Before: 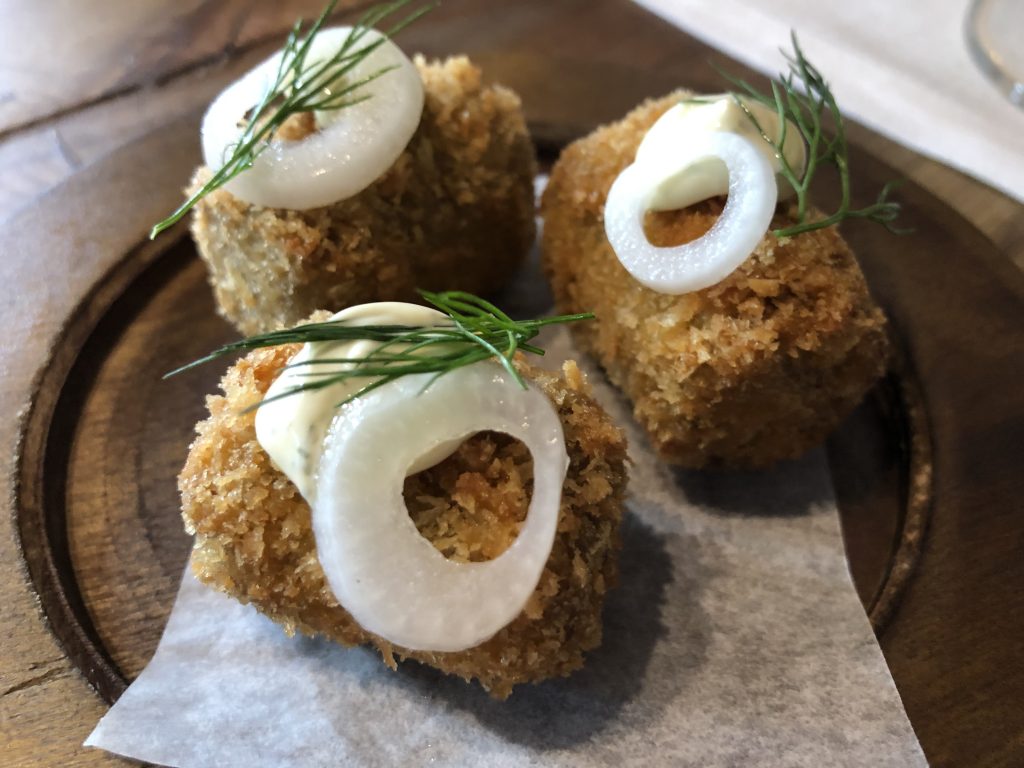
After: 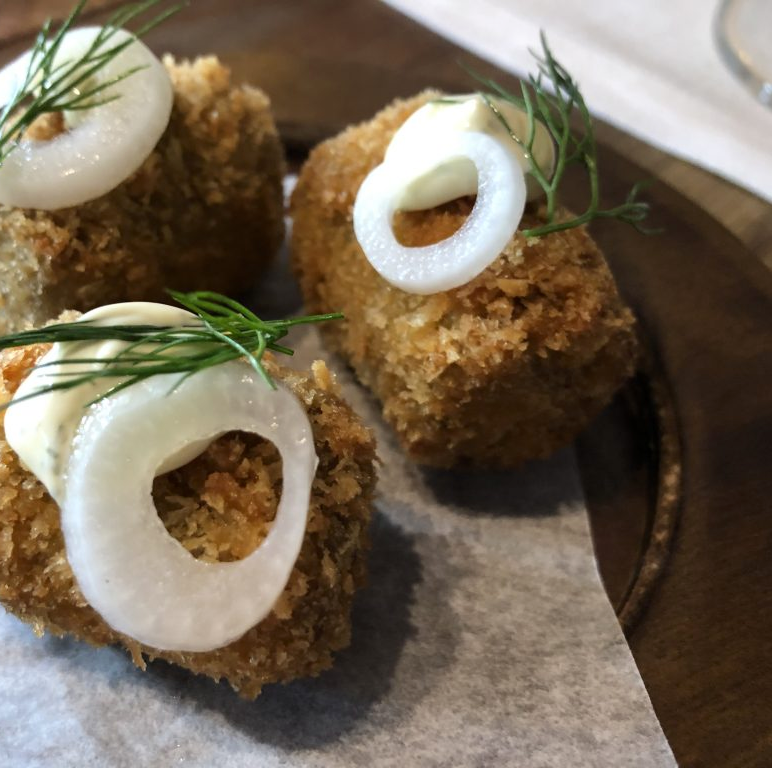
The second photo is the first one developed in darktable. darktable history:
crop and rotate: left 24.6%
contrast brightness saturation: contrast 0.08, saturation 0.02
